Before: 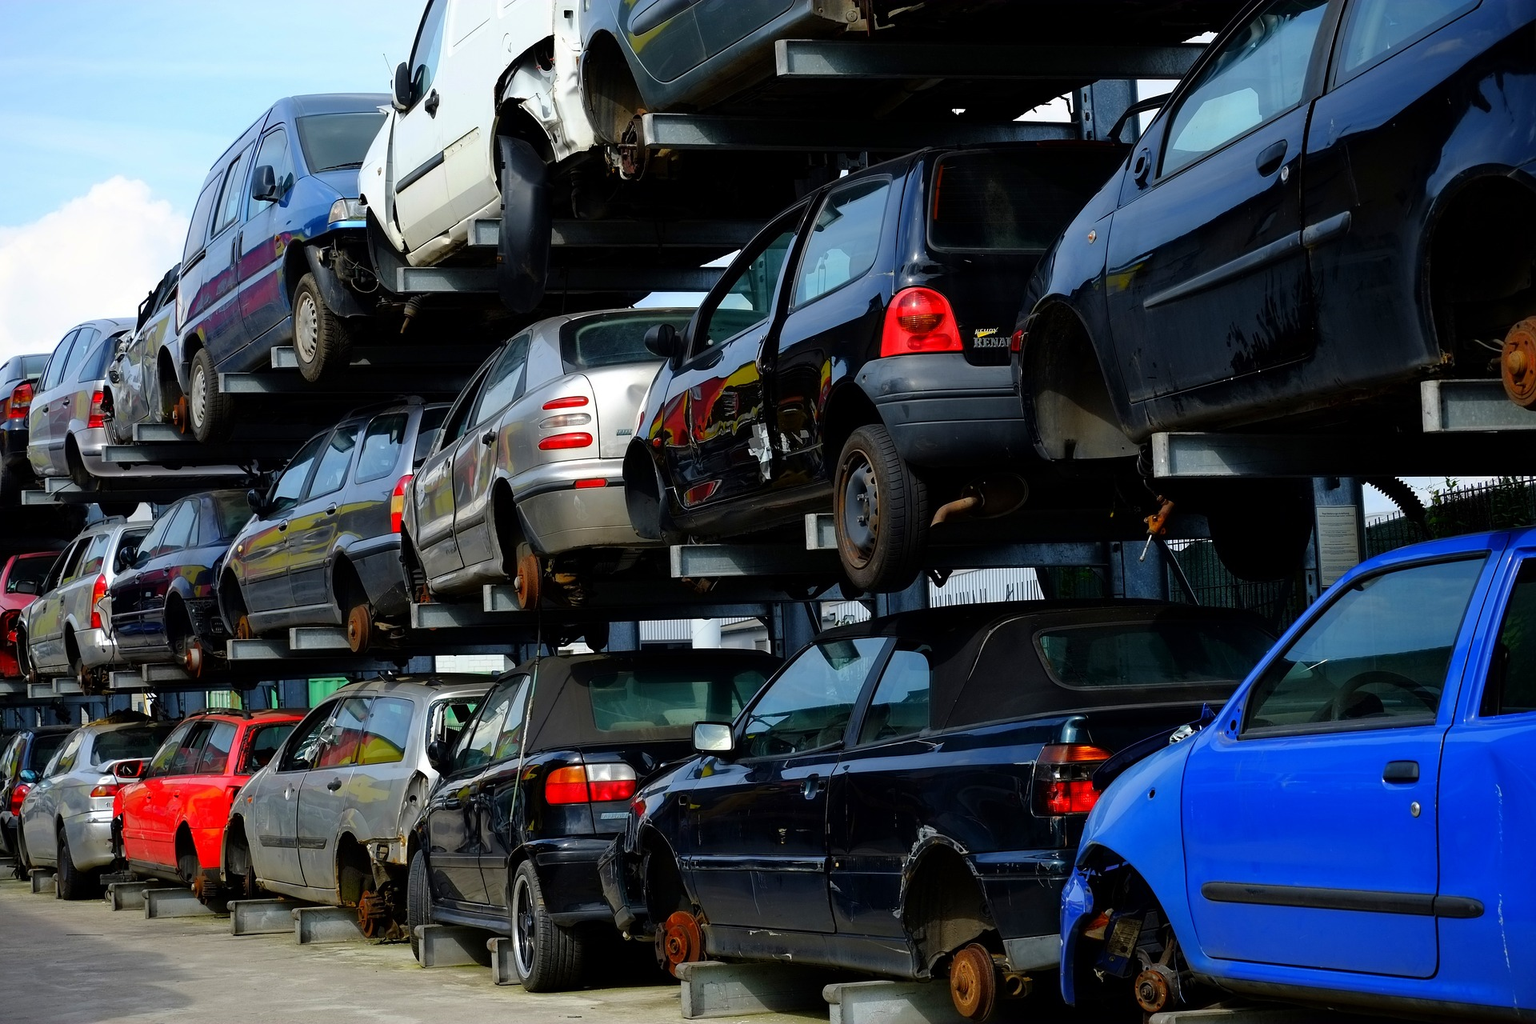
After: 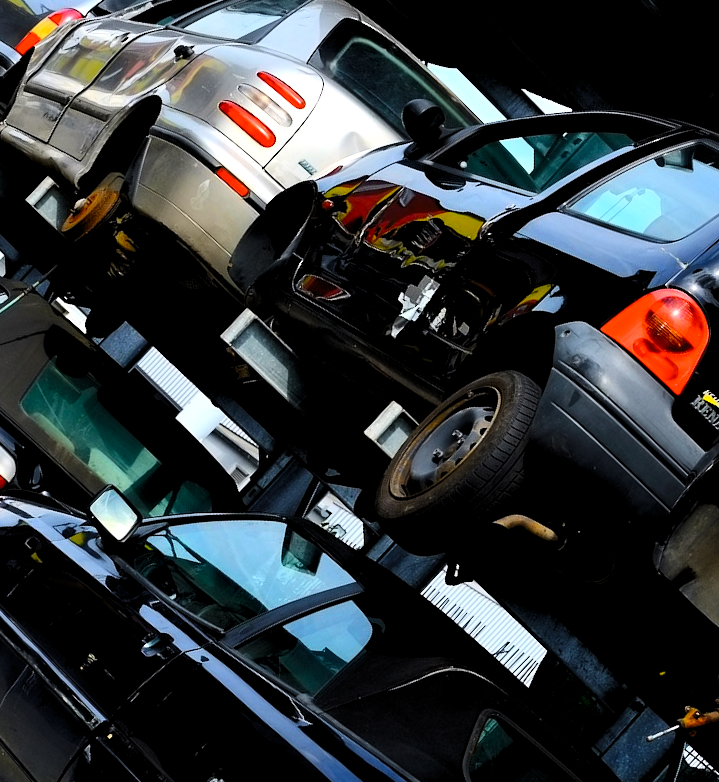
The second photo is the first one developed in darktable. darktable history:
tone curve: curves: ch0 [(0, 0.021) (0.104, 0.093) (0.236, 0.234) (0.456, 0.566) (0.647, 0.78) (0.864, 0.9) (1, 0.932)]; ch1 [(0, 0) (0.353, 0.344) (0.43, 0.401) (0.479, 0.476) (0.502, 0.504) (0.544, 0.534) (0.566, 0.566) (0.612, 0.621) (0.657, 0.679) (1, 1)]; ch2 [(0, 0) (0.34, 0.314) (0.434, 0.43) (0.5, 0.498) (0.528, 0.536) (0.56, 0.576) (0.595, 0.638) (0.644, 0.729) (1, 1)], color space Lab, independent channels, preserve colors none
crop and rotate: angle -45.37°, top 16.463%, right 0.789%, bottom 11.601%
levels: levels [0.055, 0.477, 0.9]
